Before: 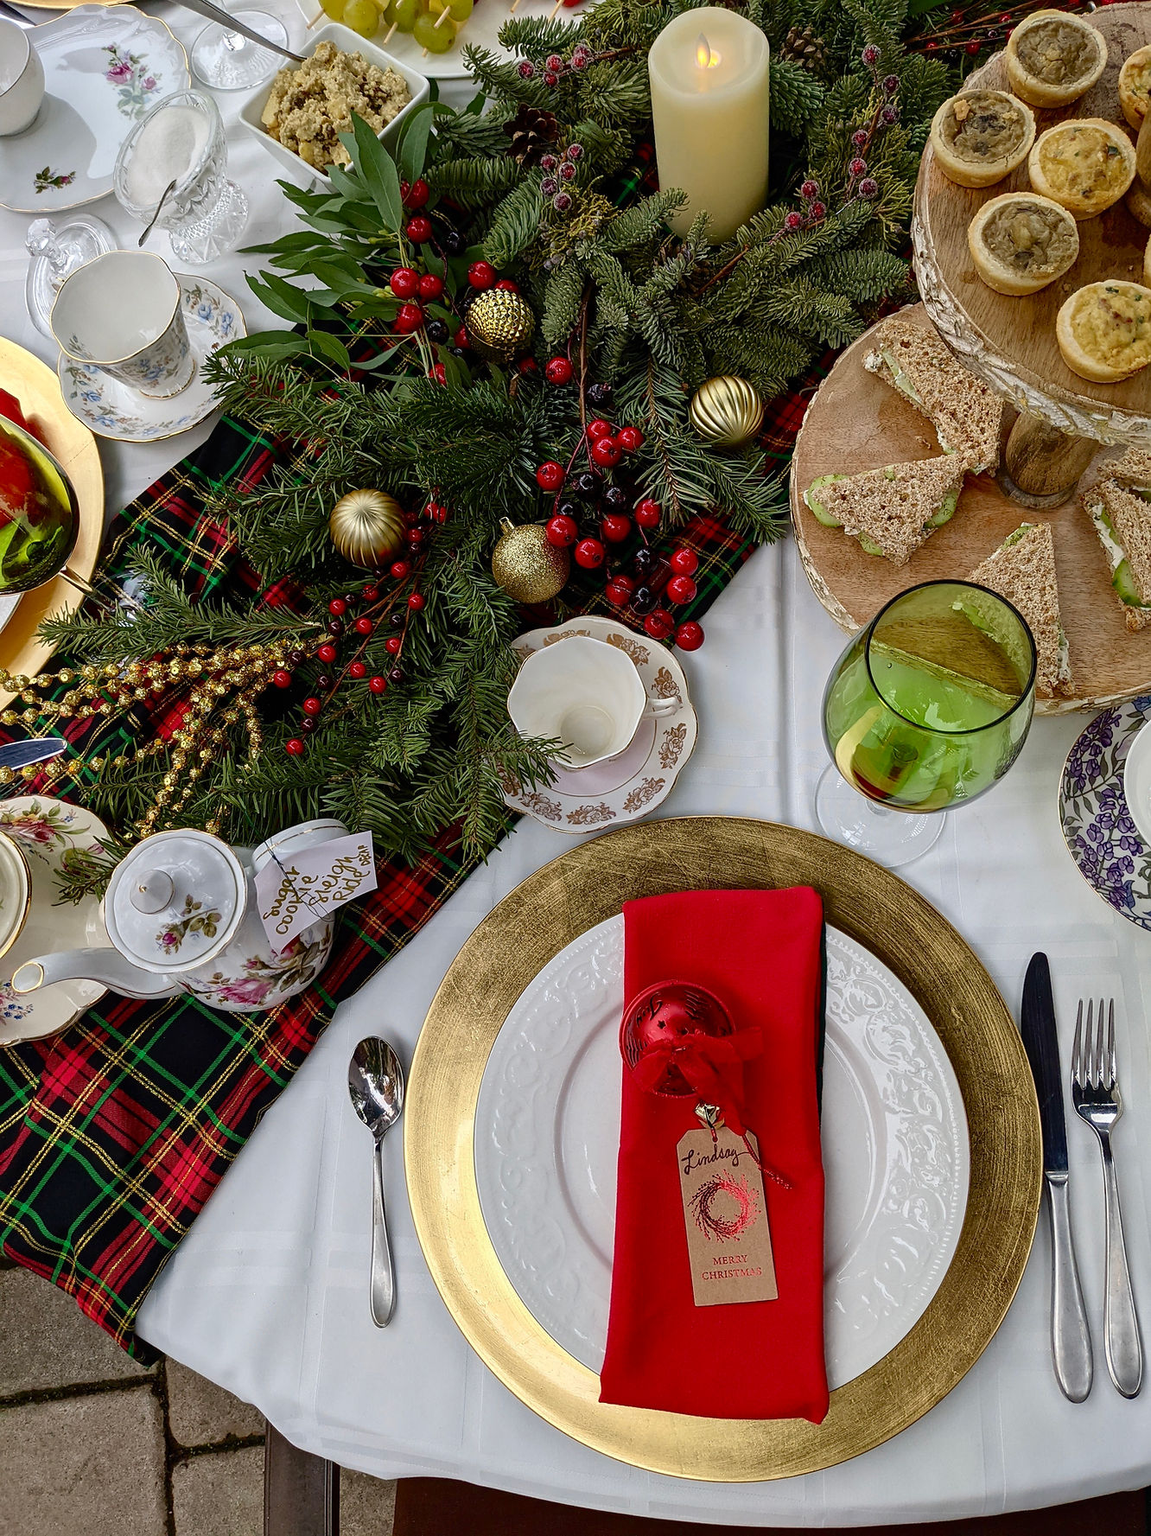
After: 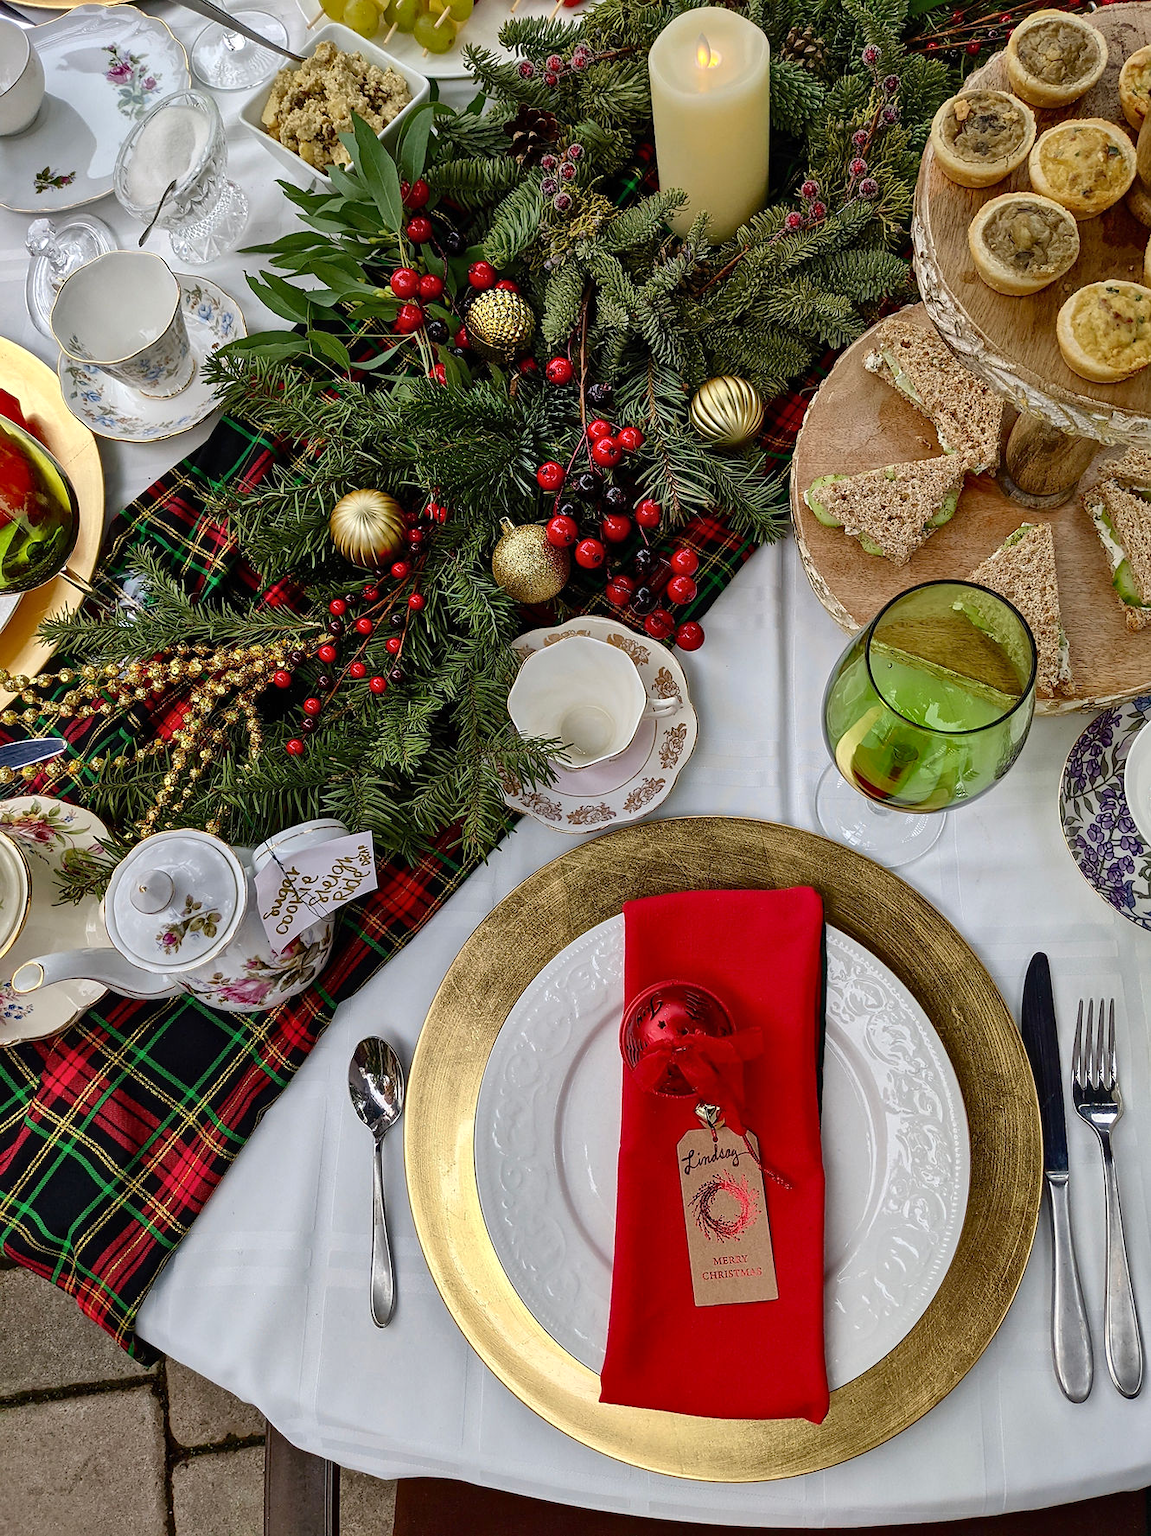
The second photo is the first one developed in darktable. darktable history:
exposure: exposure 0.081 EV, compensate highlight preservation false
shadows and highlights: soften with gaussian
